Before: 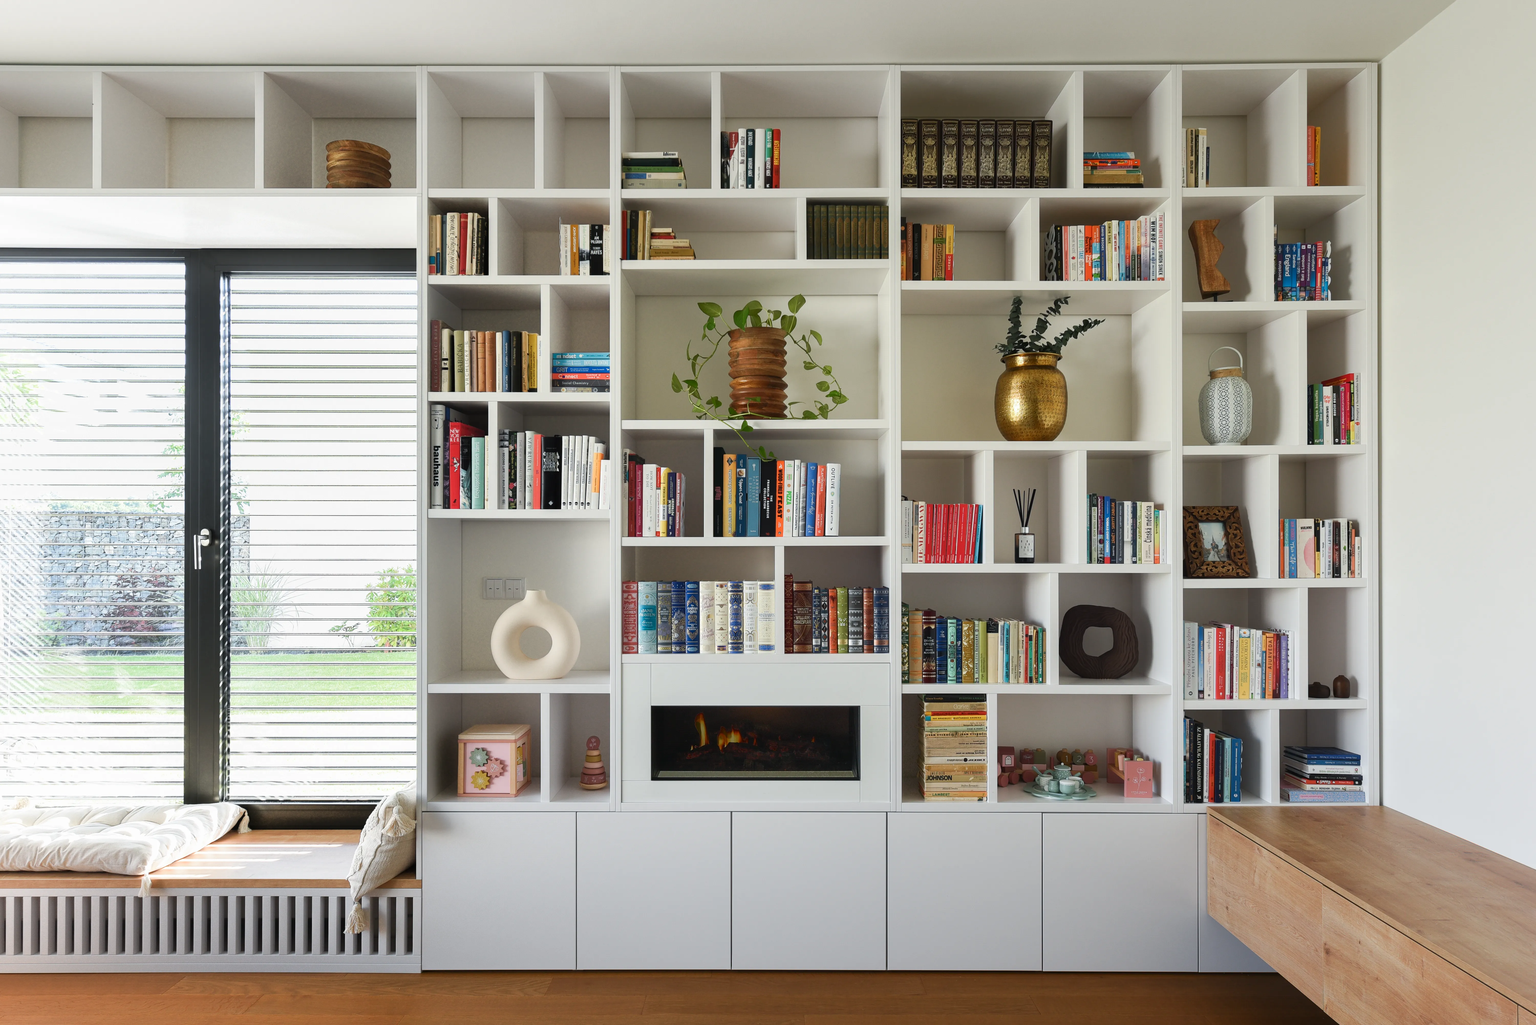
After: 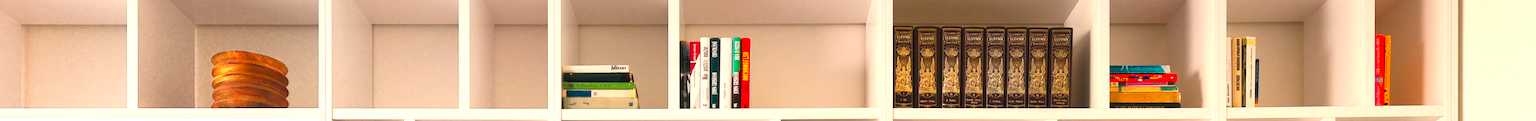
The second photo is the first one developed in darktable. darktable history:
color calibration: output R [1.422, -0.35, -0.252, 0], output G [-0.238, 1.259, -0.084, 0], output B [-0.081, -0.196, 1.58, 0], output brightness [0.49, 0.671, -0.57, 0], illuminant same as pipeline (D50), adaptation none (bypass), saturation algorithm version 1 (2020)
white balance: red 1.123, blue 0.83
crop and rotate: left 9.644%, top 9.491%, right 6.021%, bottom 80.509%
